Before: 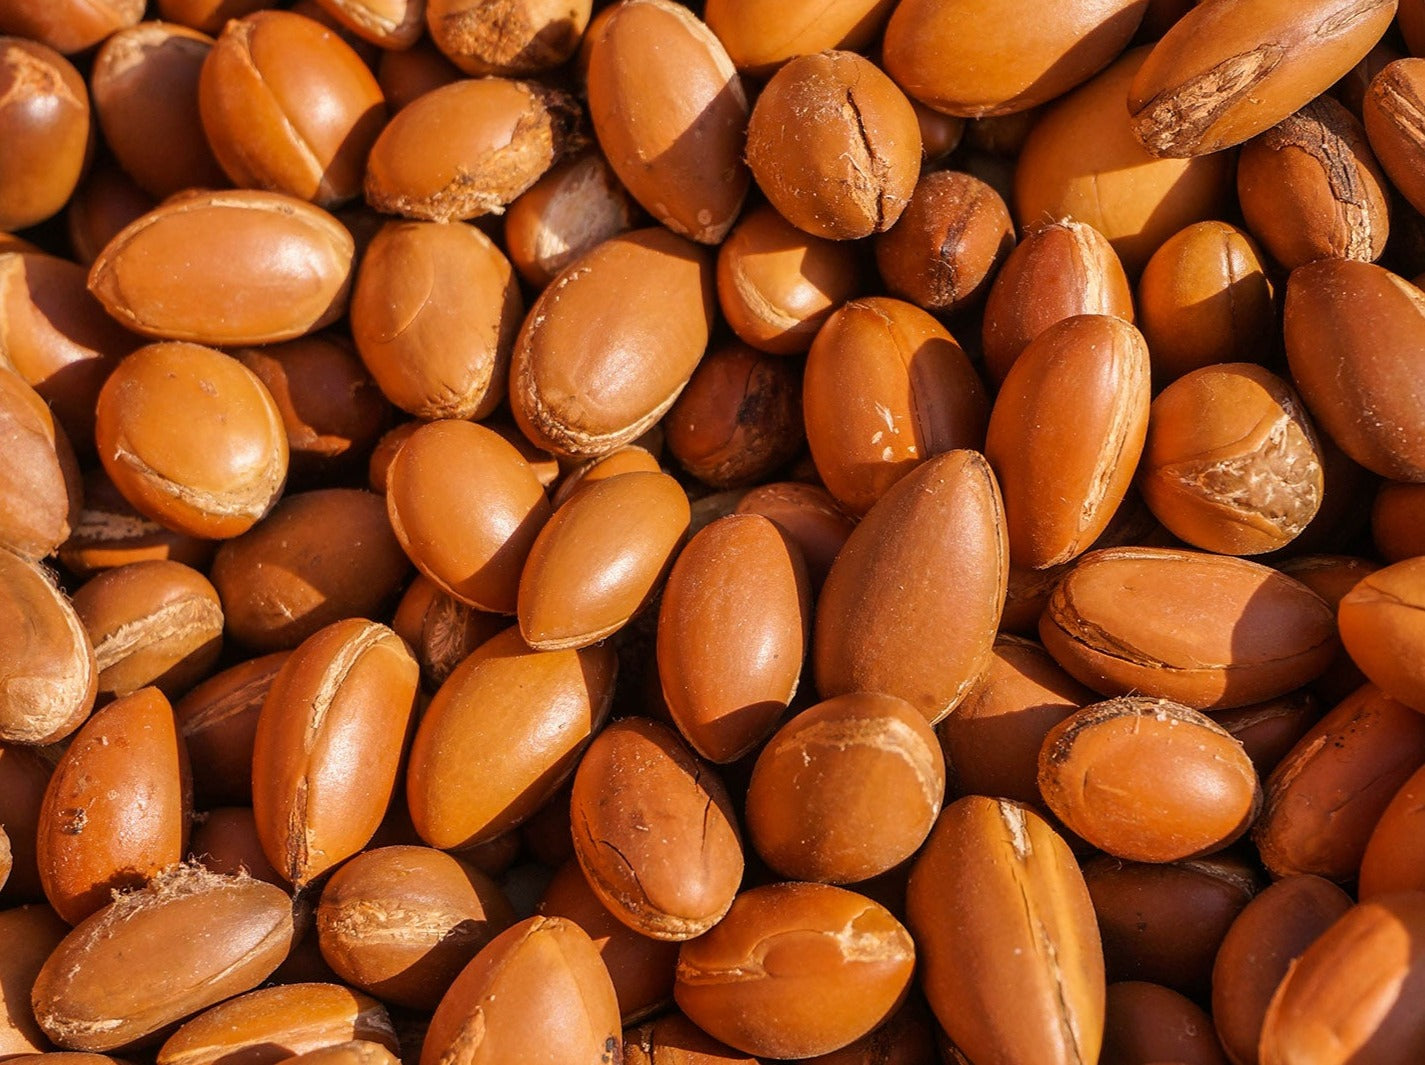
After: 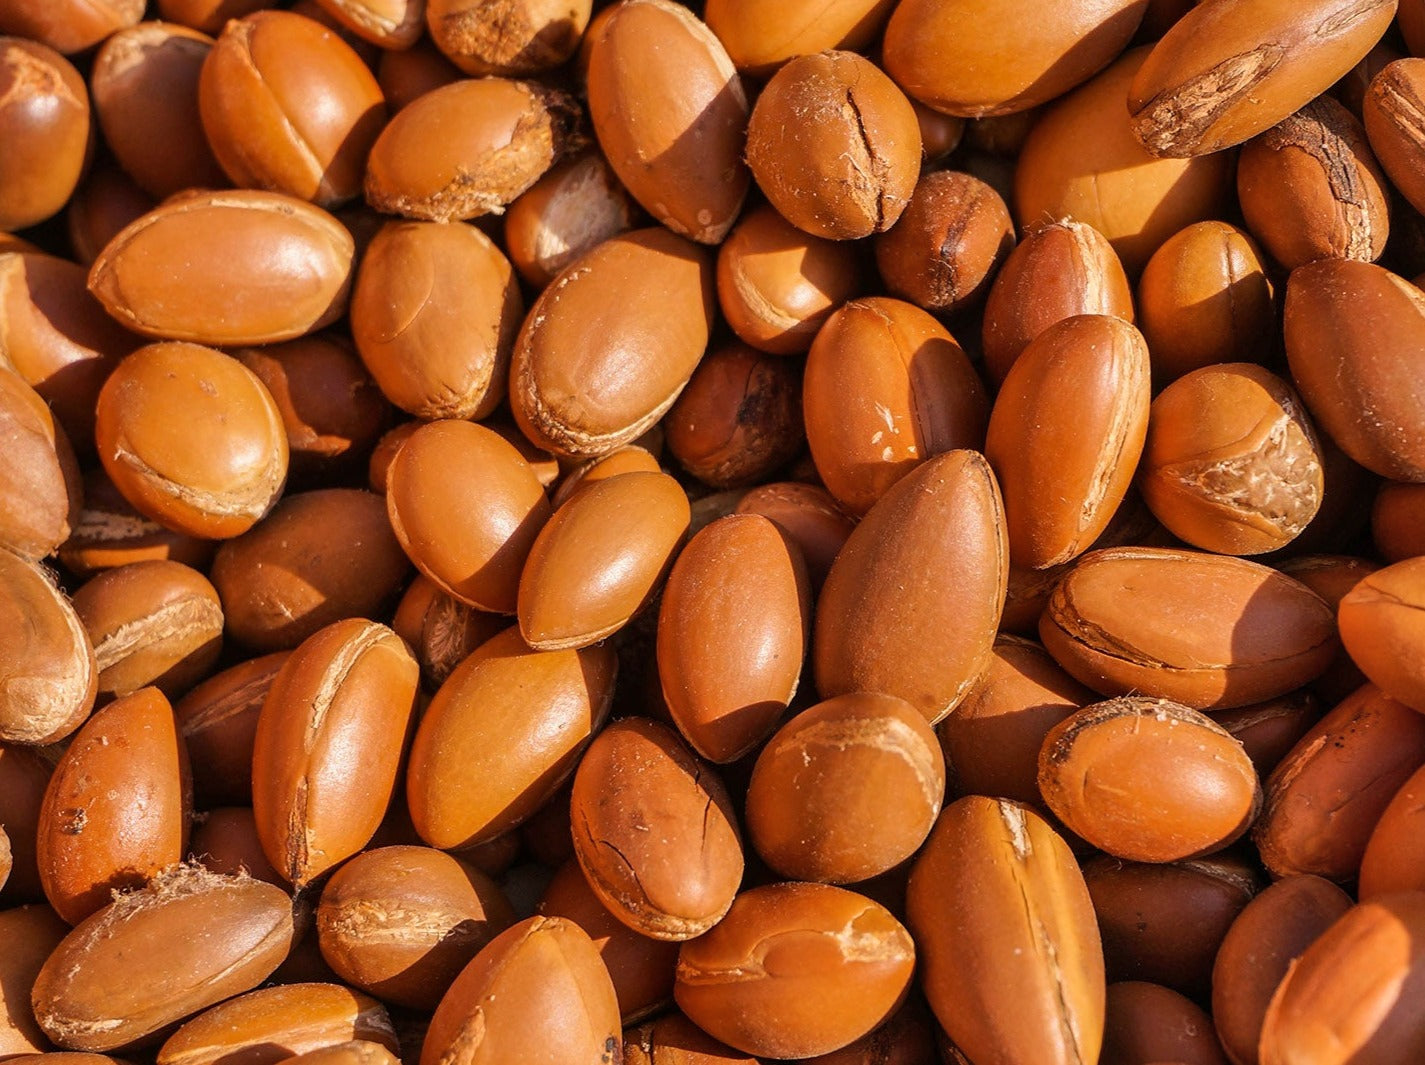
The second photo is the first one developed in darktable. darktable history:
shadows and highlights: shadows 58.75, highlights color adjustment 39.02%, soften with gaussian
